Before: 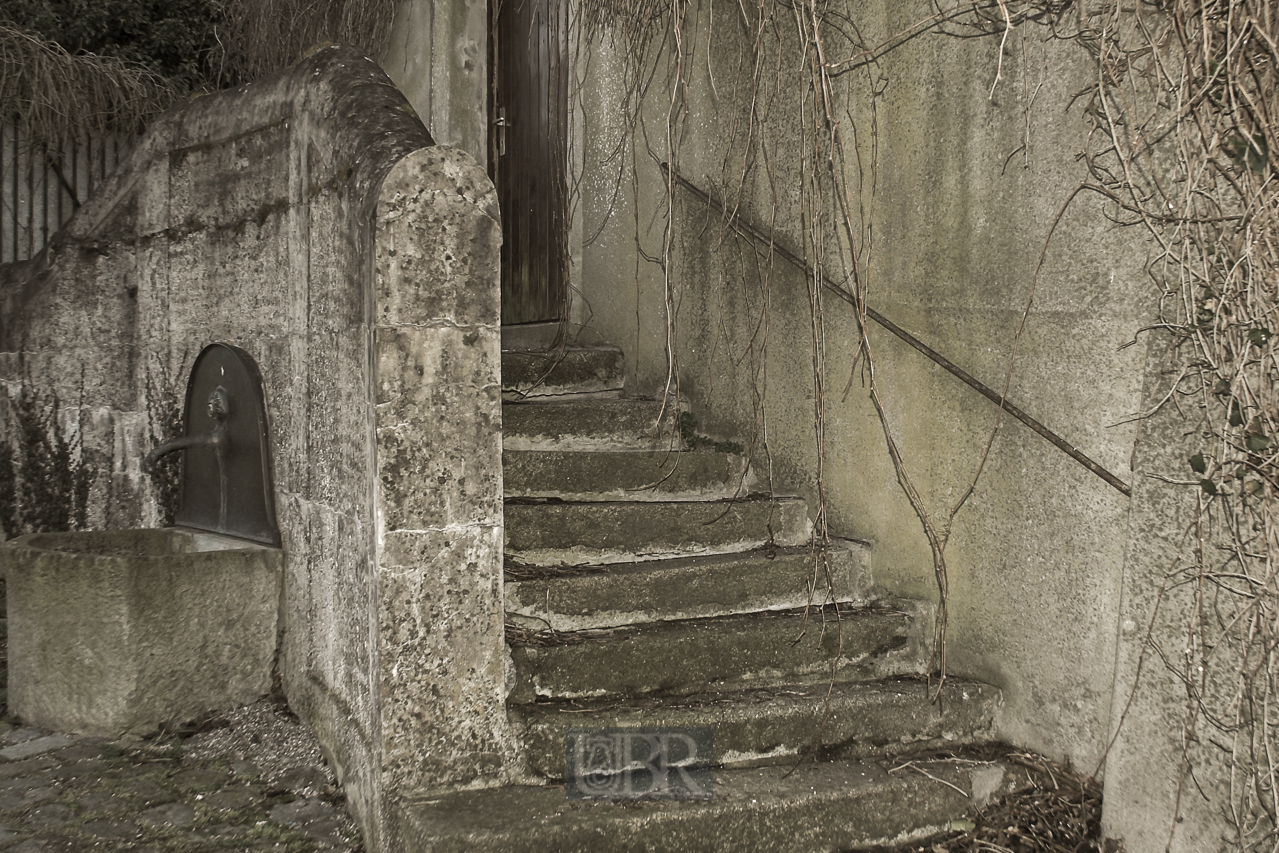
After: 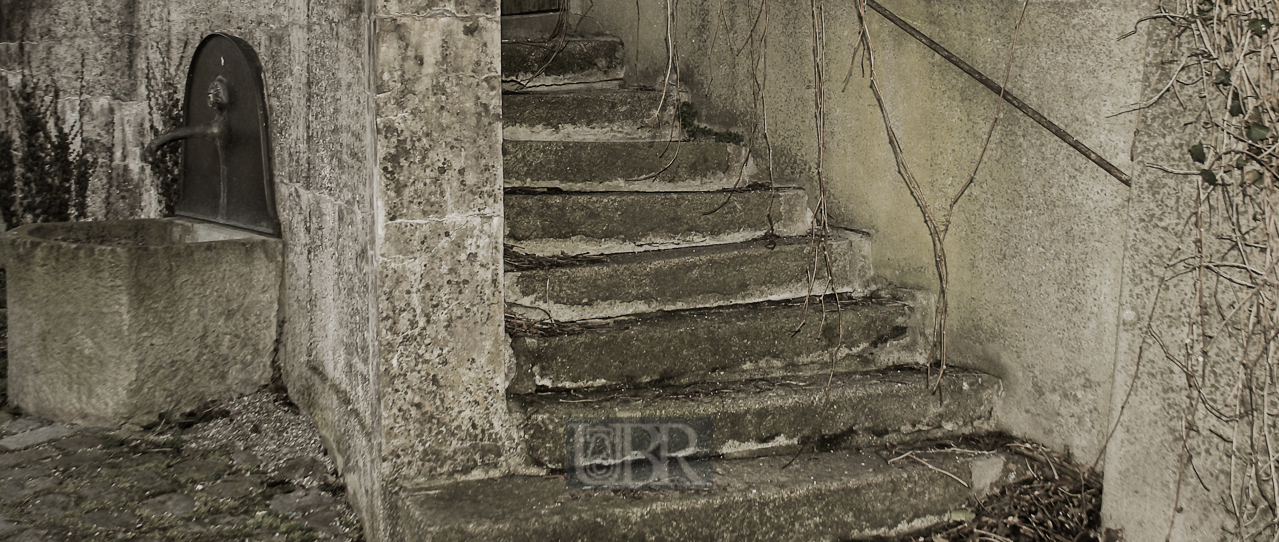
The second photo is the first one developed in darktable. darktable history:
filmic rgb: black relative exposure -7.65 EV, white relative exposure 4.56 EV, hardness 3.61, contrast 1.055
crop and rotate: top 36.436%
